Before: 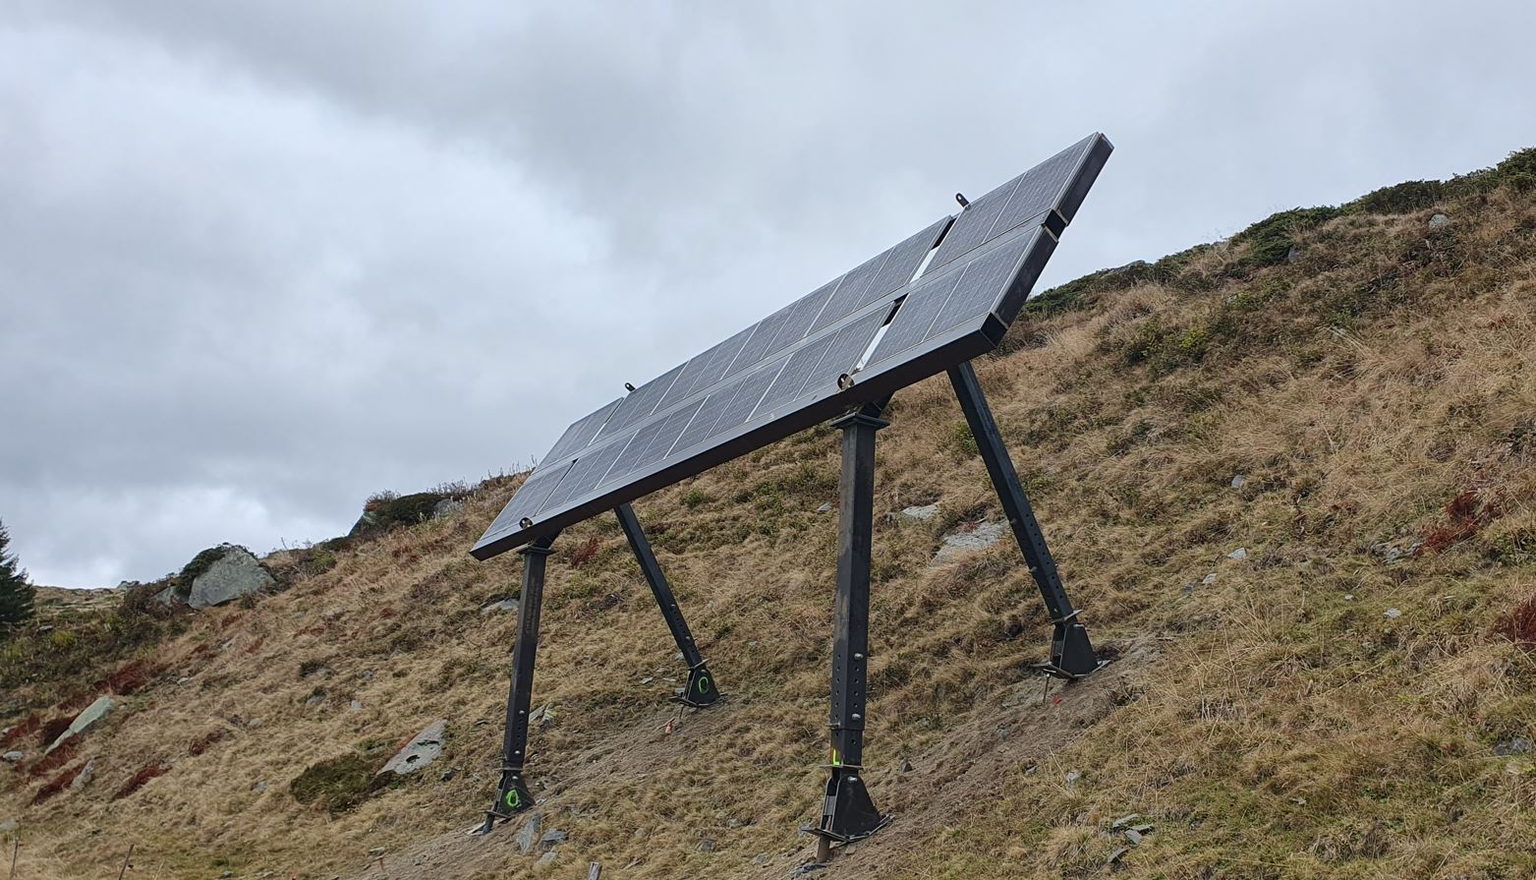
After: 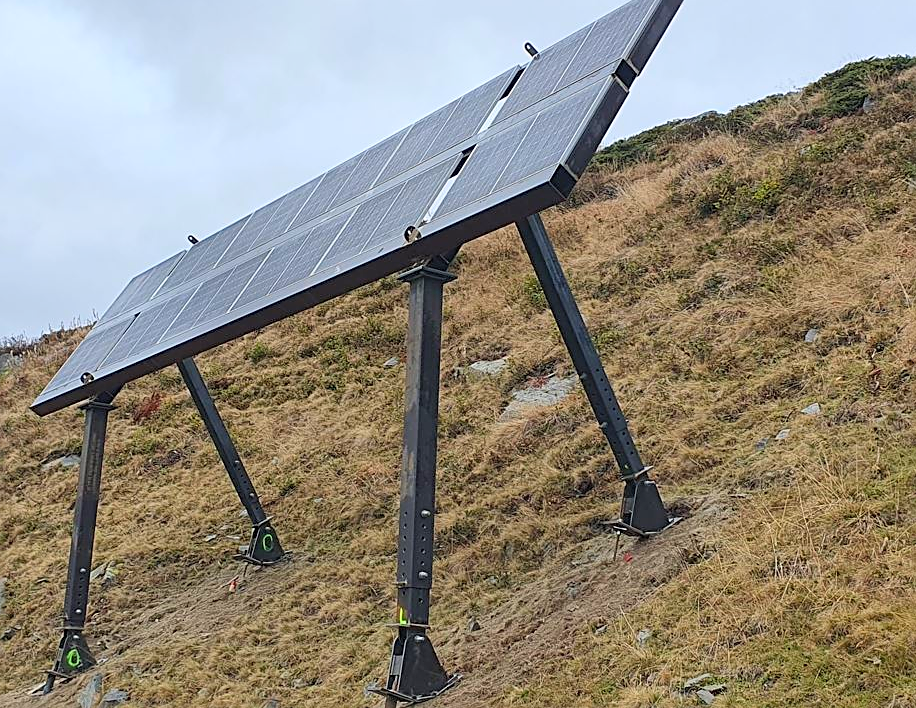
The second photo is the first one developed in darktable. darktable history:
crop and rotate: left 28.707%, top 17.211%, right 12.645%, bottom 3.657%
contrast brightness saturation: contrast 0.068, brightness 0.171, saturation 0.417
sharpen: on, module defaults
